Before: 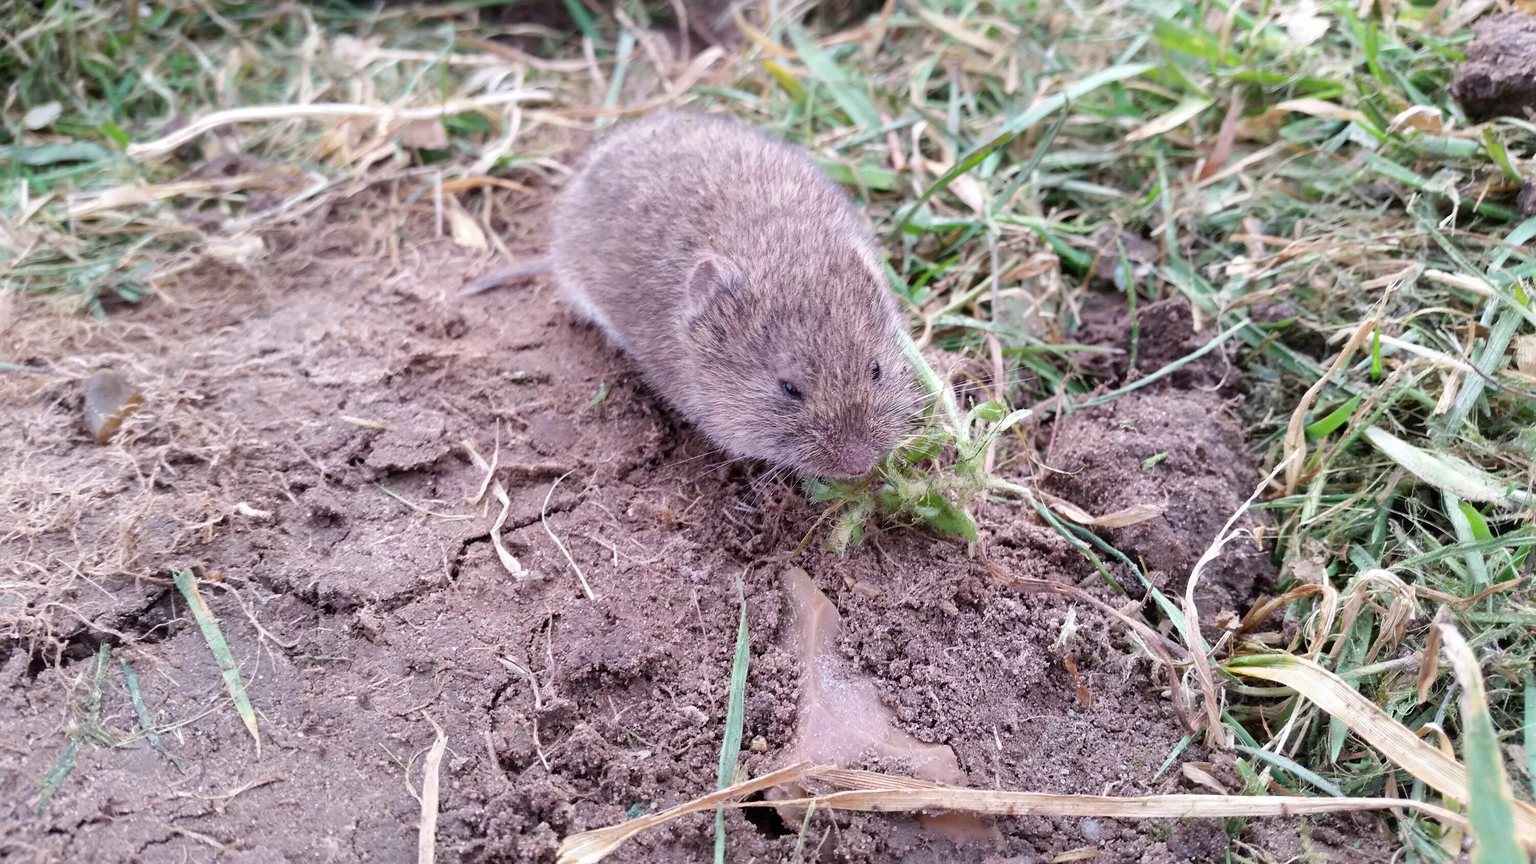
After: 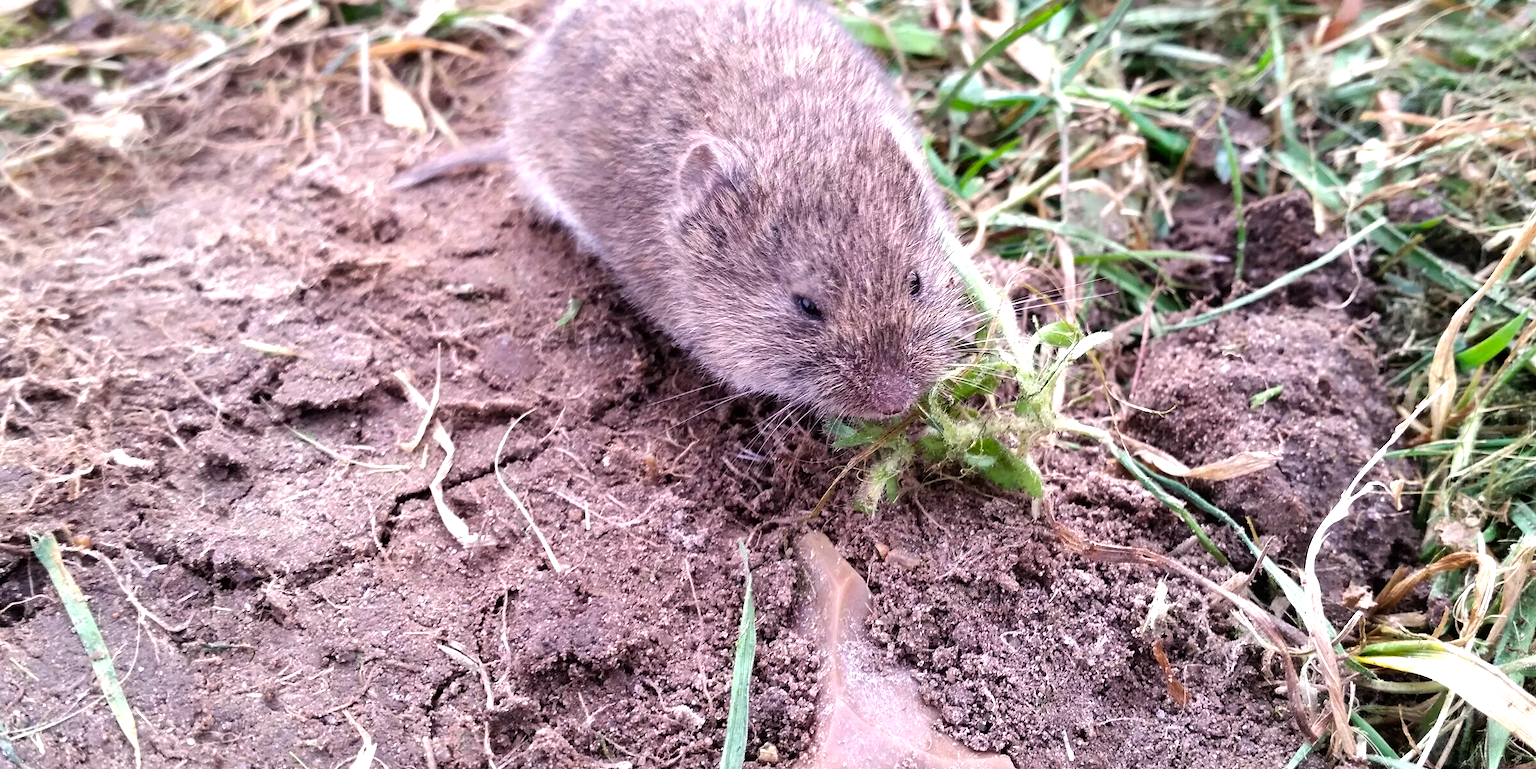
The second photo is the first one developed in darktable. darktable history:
color balance rgb: linear chroma grading › global chroma 10%, global vibrance 10%, contrast 15%, saturation formula JzAzBz (2021)
crop: left 9.712%, top 16.928%, right 10.845%, bottom 12.332%
color balance: contrast 10%
white balance: red 1.009, blue 0.985
